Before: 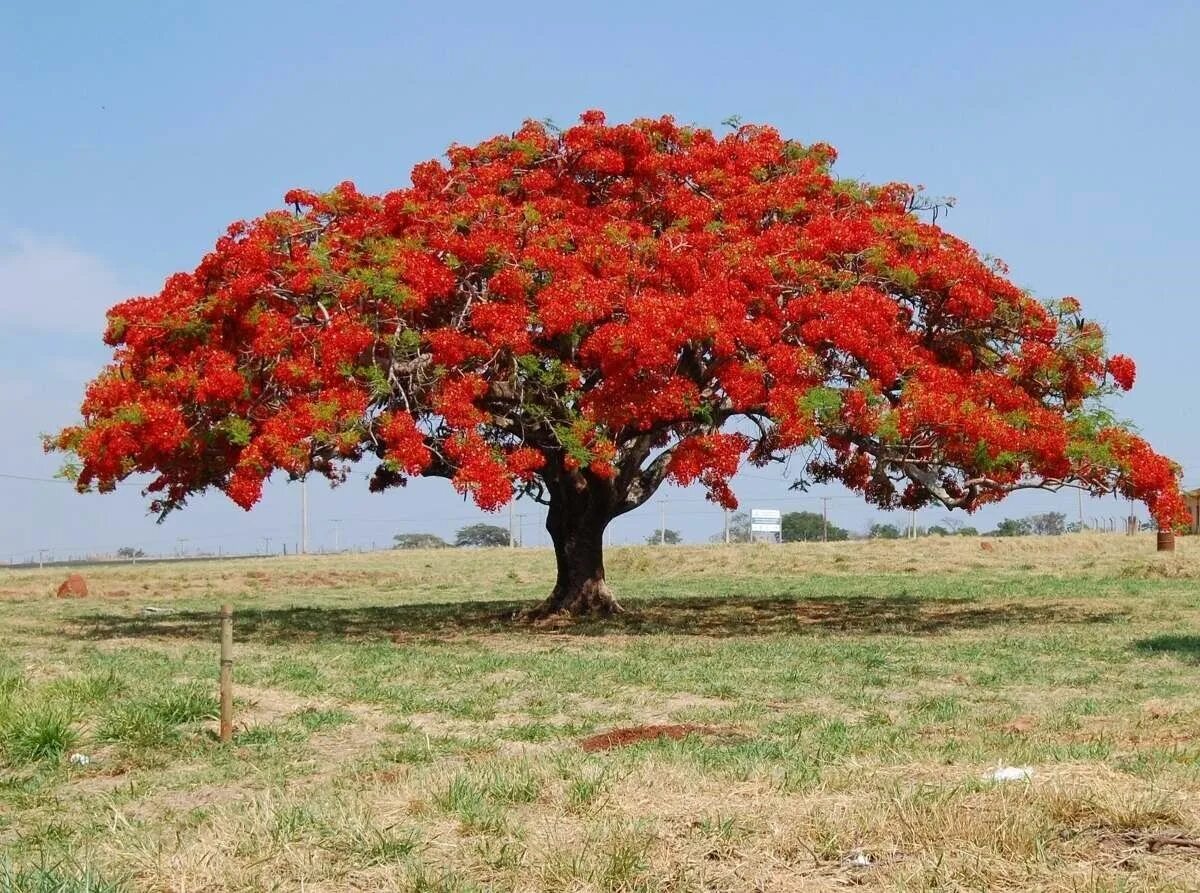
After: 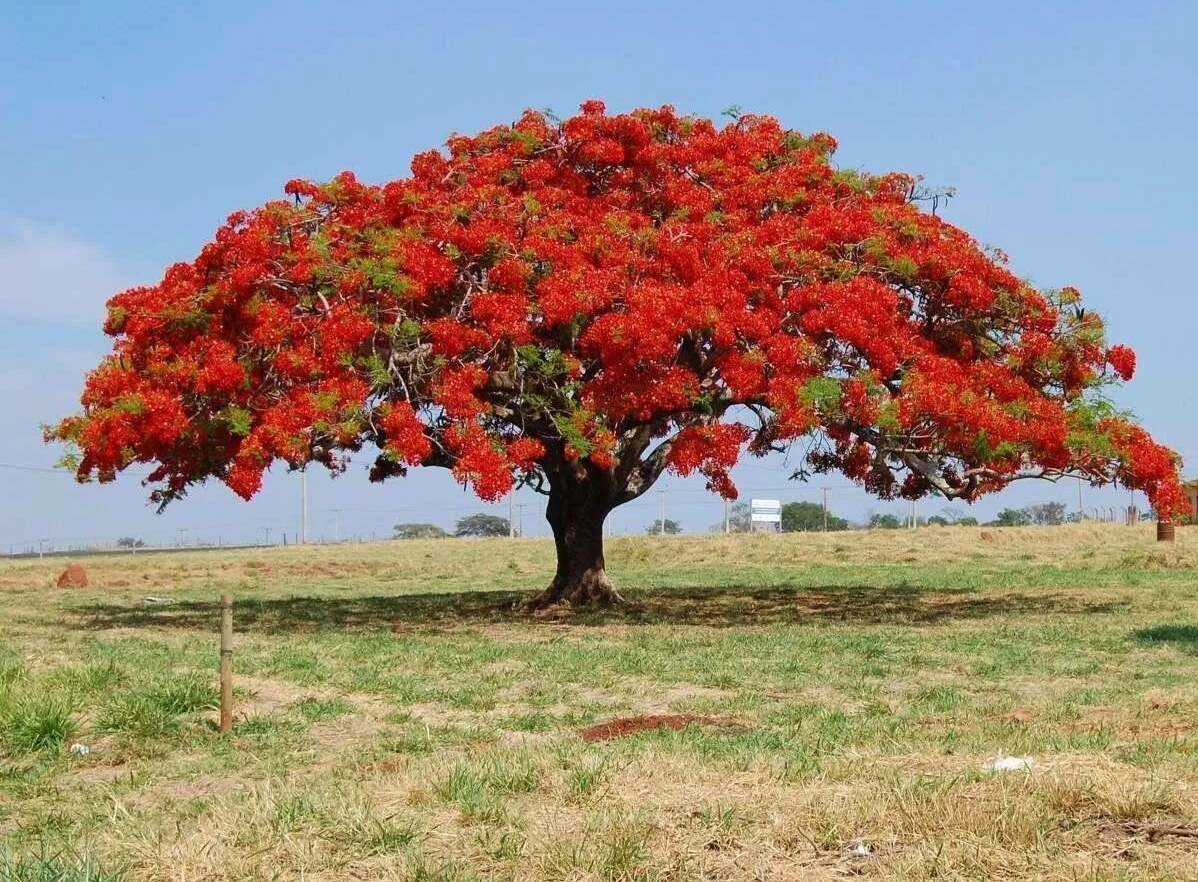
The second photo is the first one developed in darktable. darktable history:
crop: top 1.123%, right 0.122%
exposure: exposure -0.018 EV, compensate highlight preservation false
velvia: strength 15.01%
